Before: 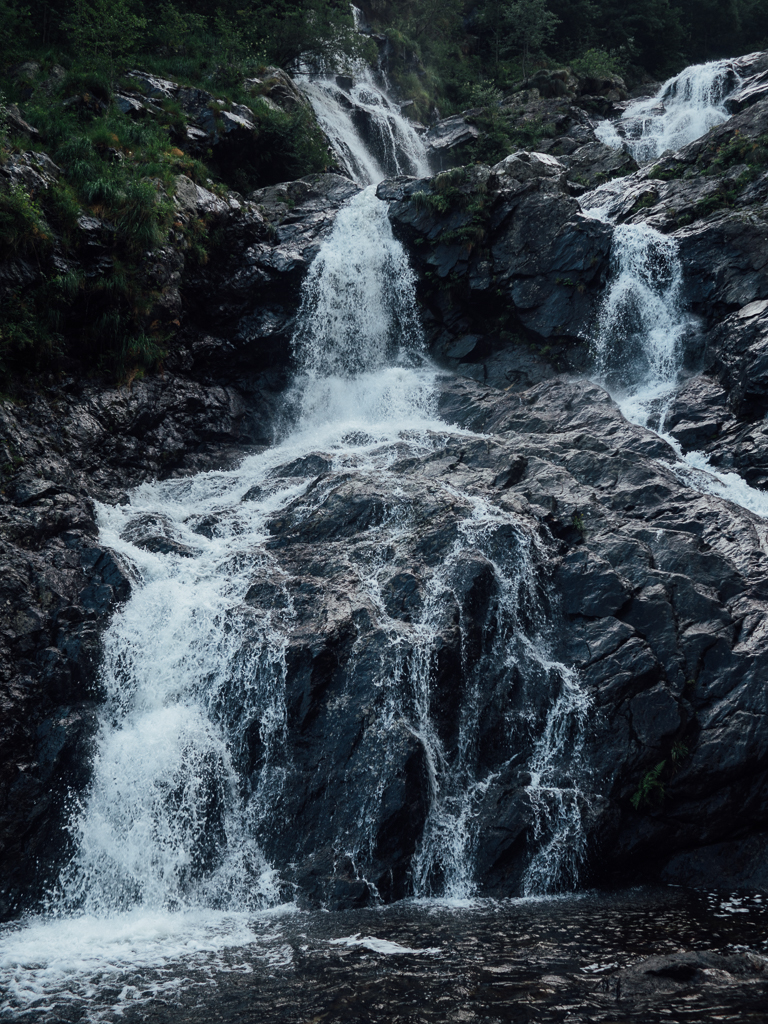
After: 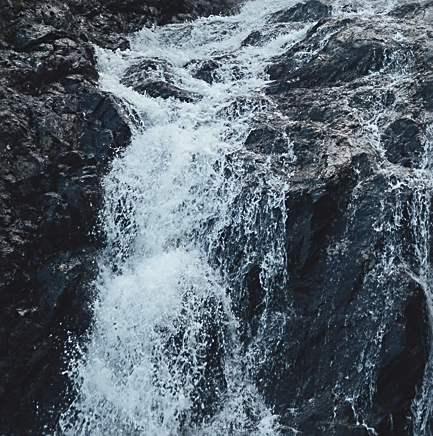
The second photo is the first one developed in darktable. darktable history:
sharpen: on, module defaults
exposure: black level correction -0.008, exposure 0.067 EV, compensate highlight preservation false
crop: top 44.483%, right 43.593%, bottom 12.892%
